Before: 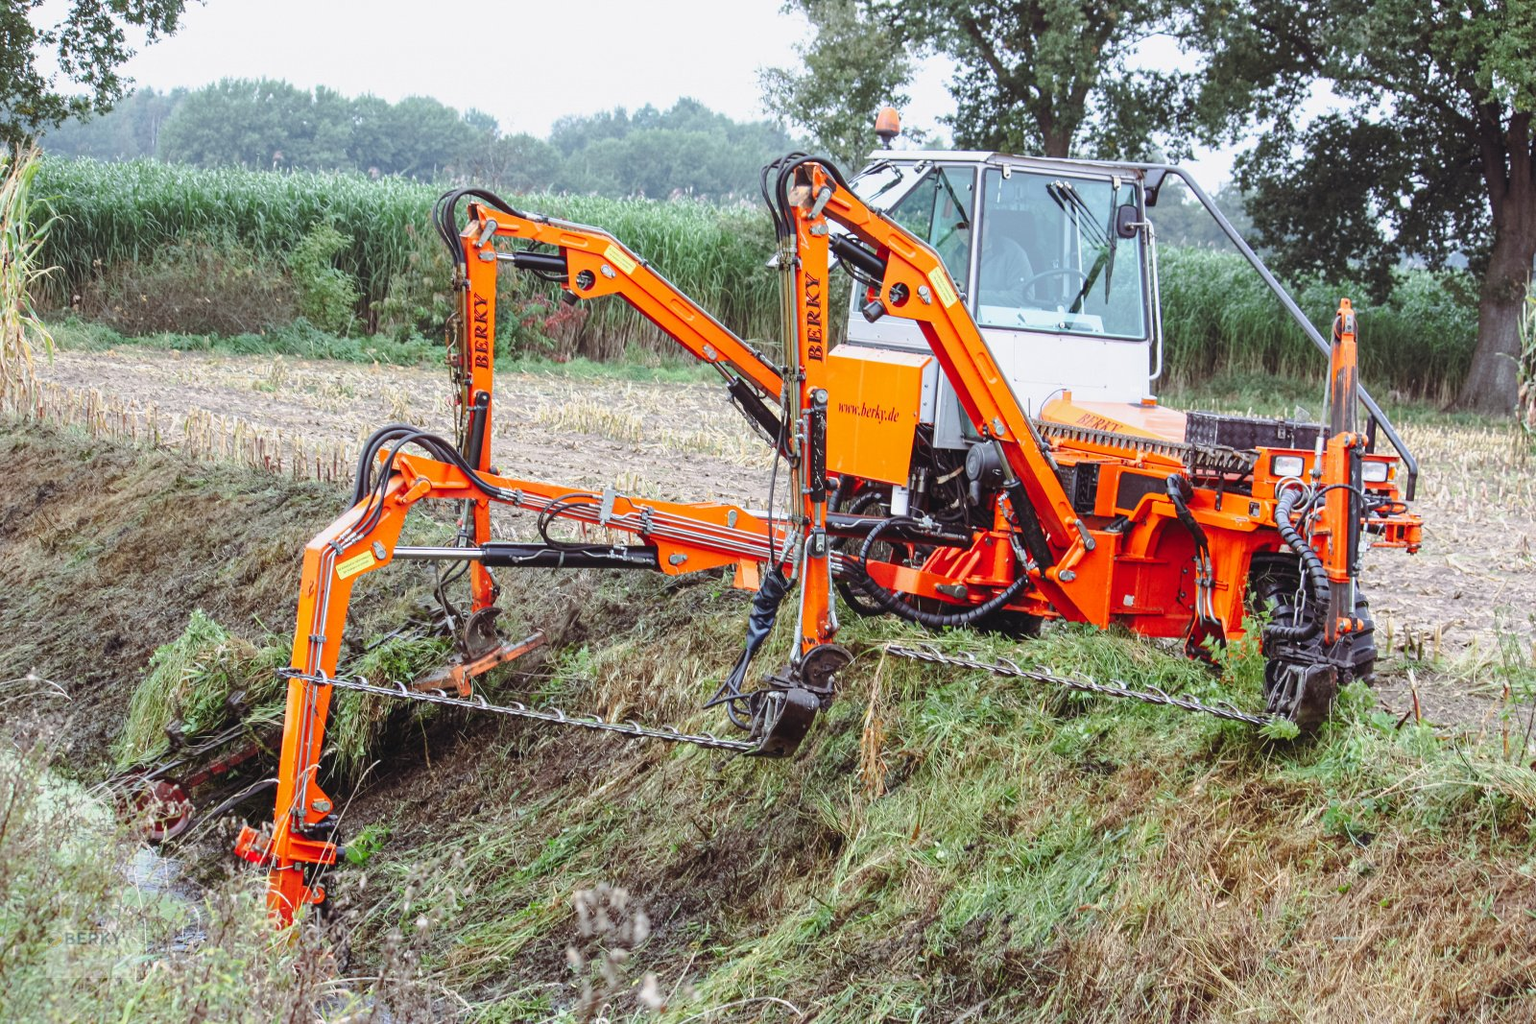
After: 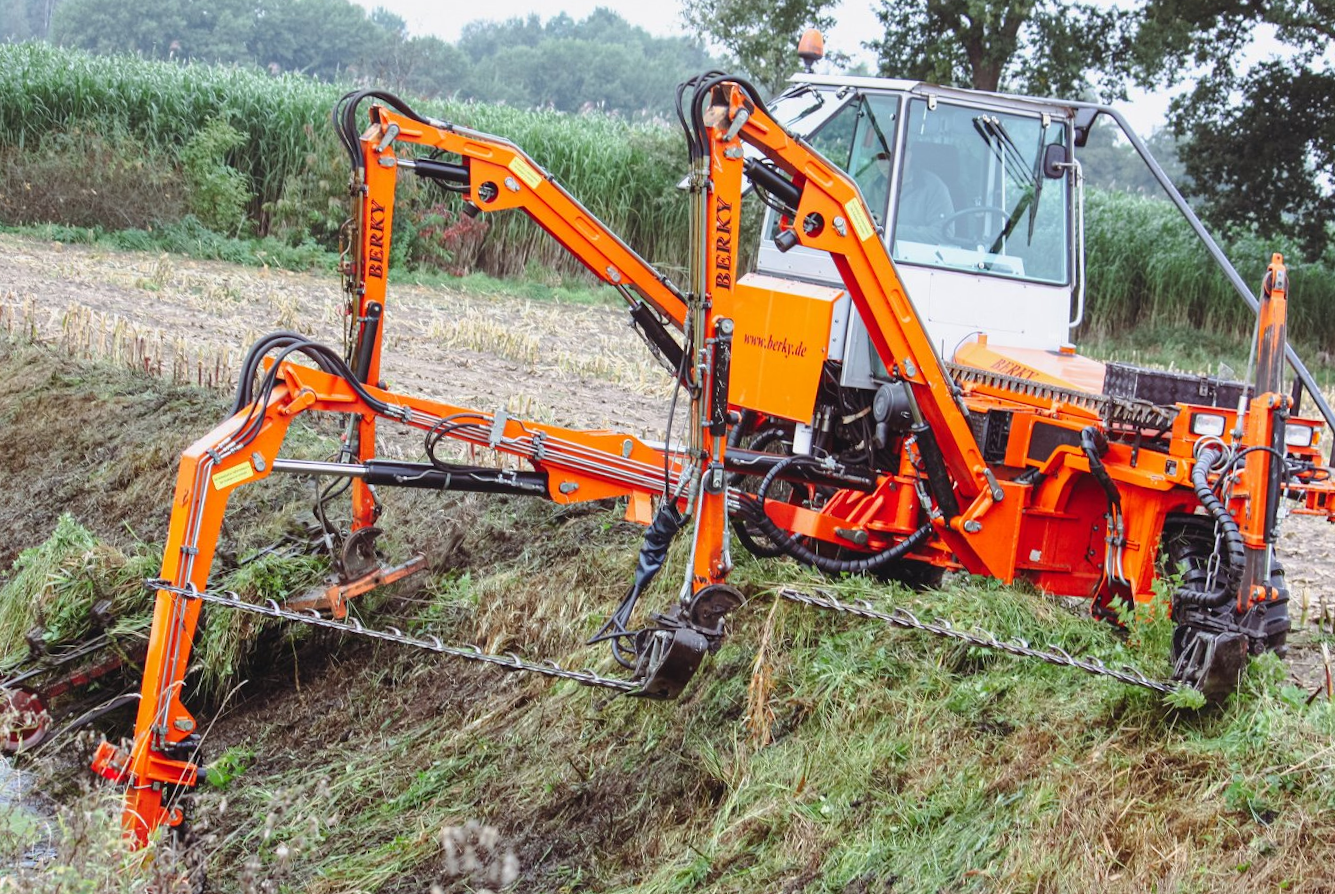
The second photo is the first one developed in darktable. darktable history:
crop and rotate: angle -3.06°, left 5.219%, top 5.222%, right 4.724%, bottom 4.395%
